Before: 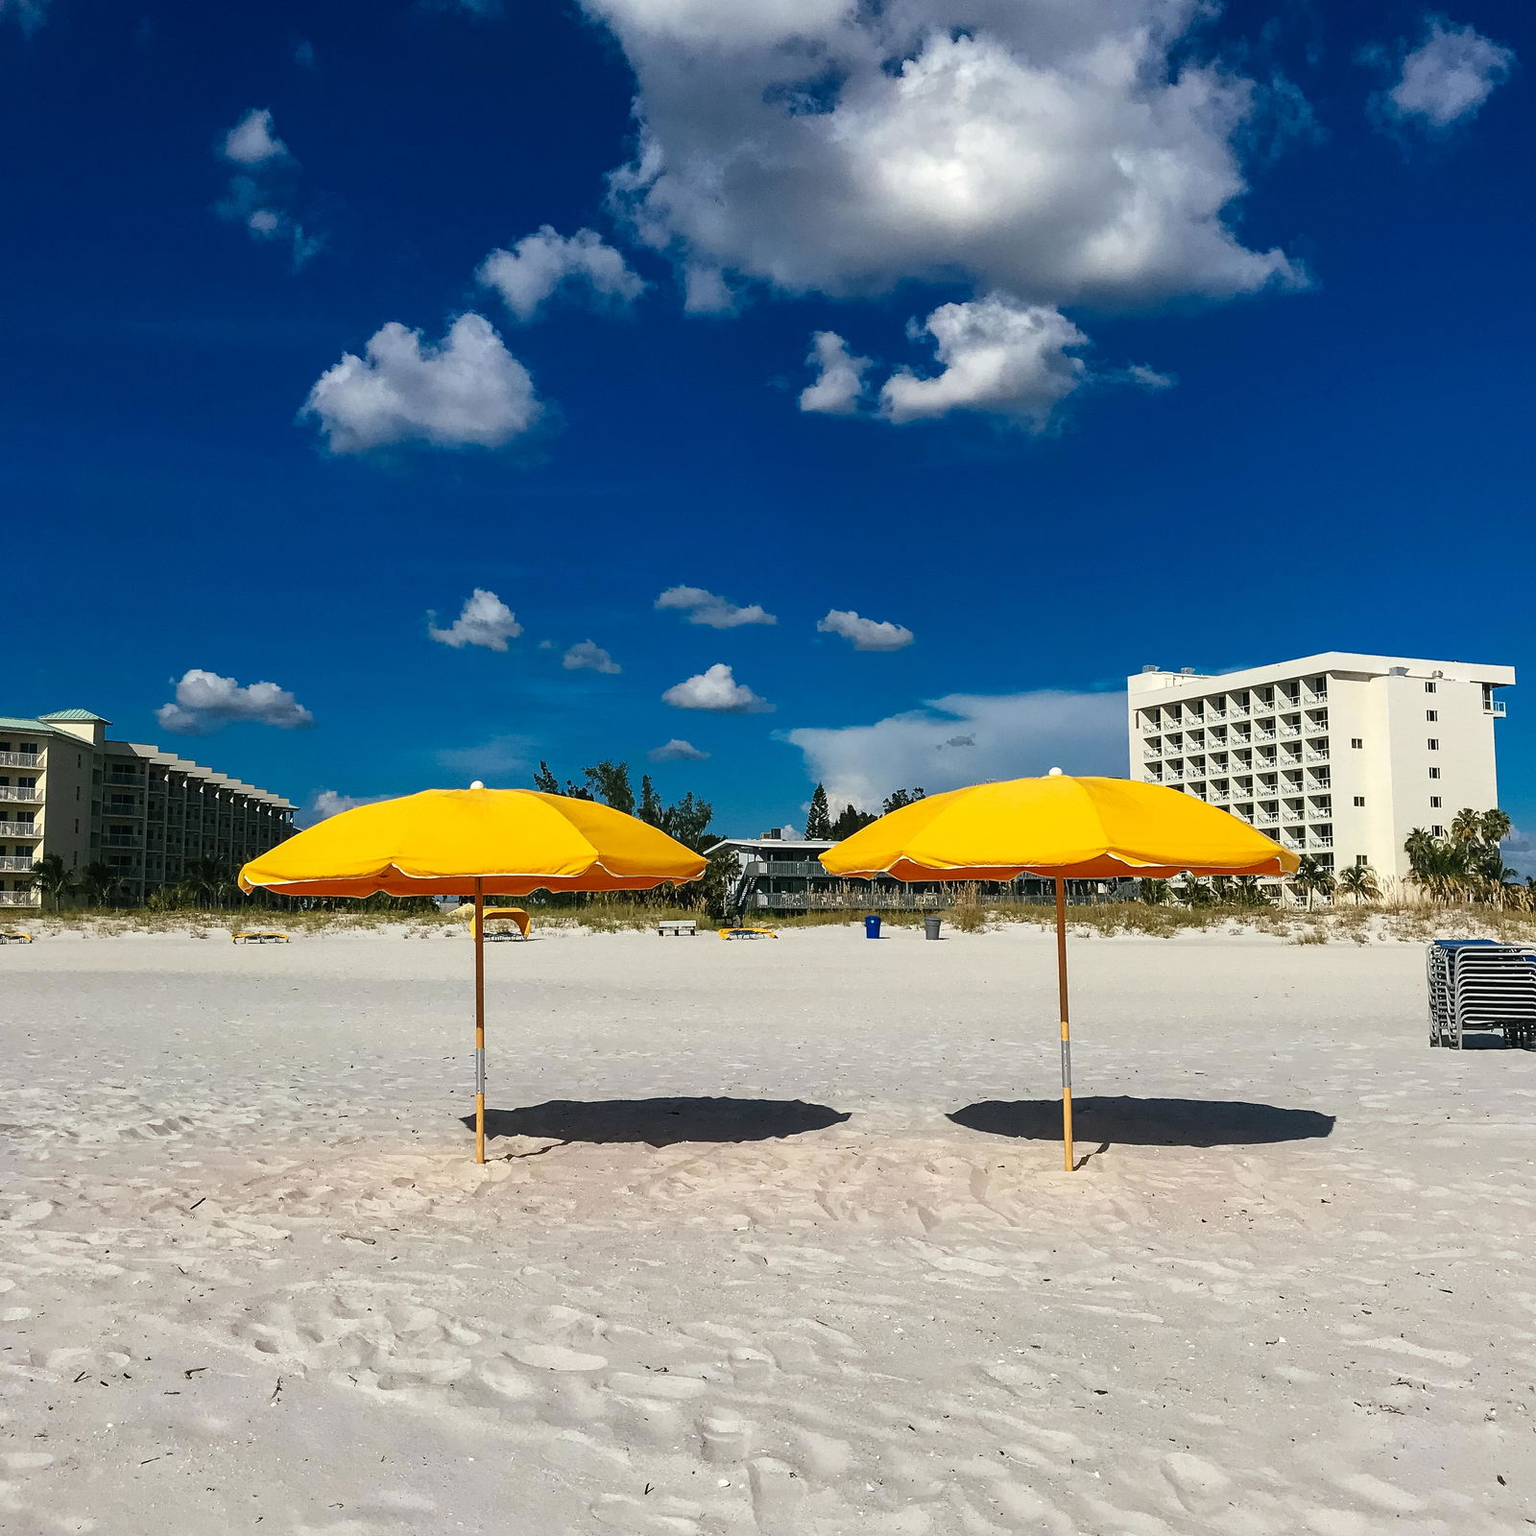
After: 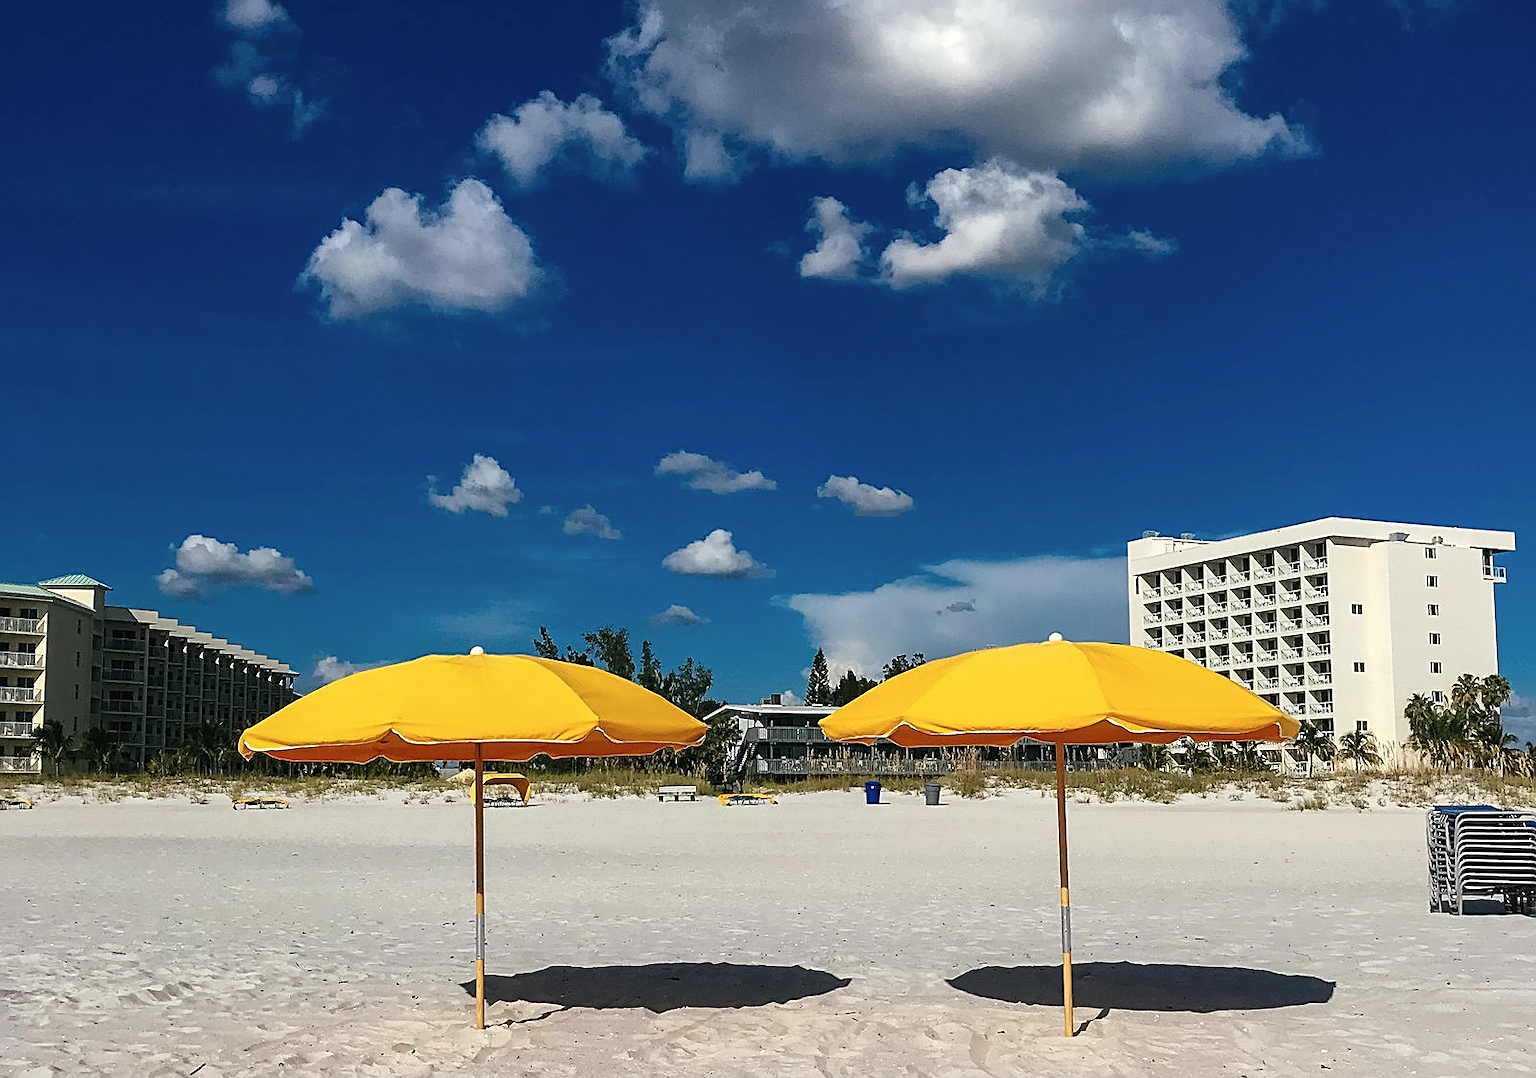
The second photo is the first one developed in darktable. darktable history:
crop and rotate: top 8.755%, bottom 20.996%
contrast brightness saturation: saturation -0.089
sharpen: on, module defaults
